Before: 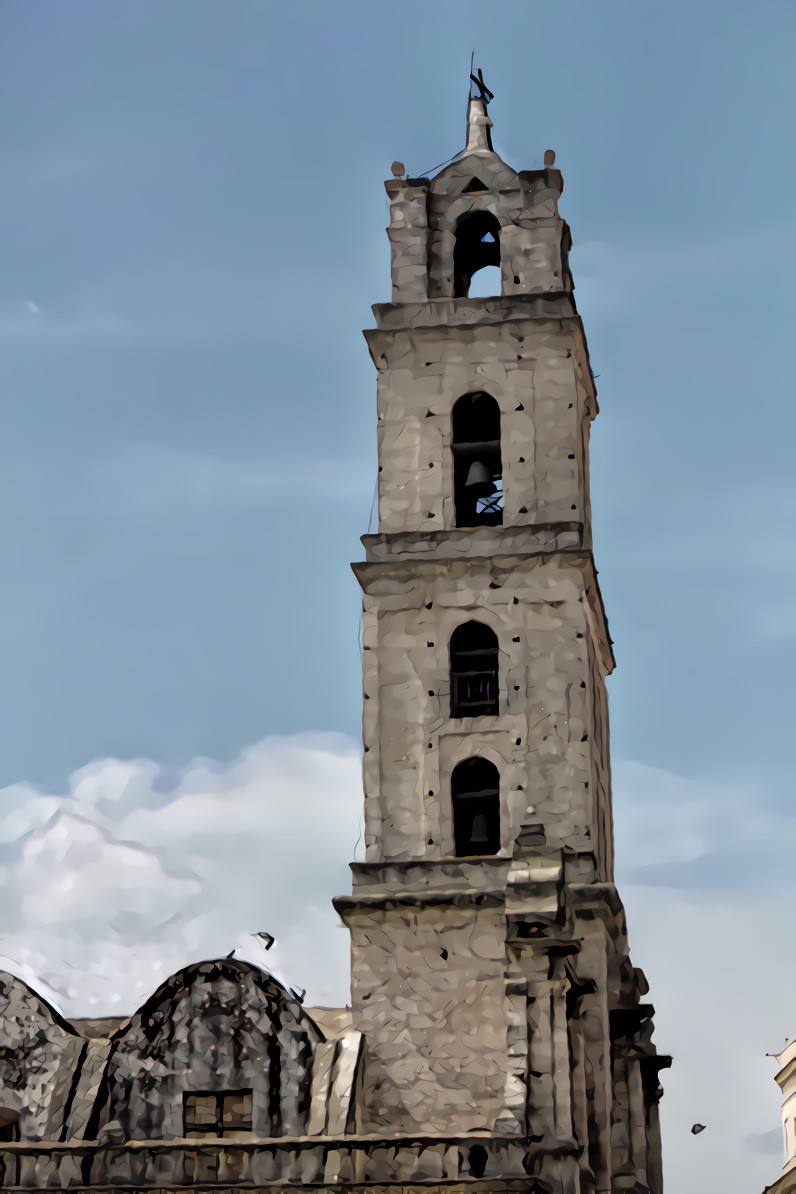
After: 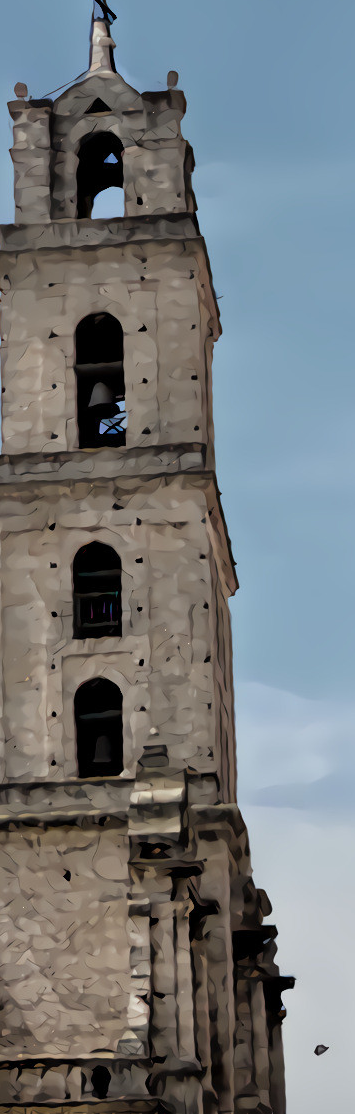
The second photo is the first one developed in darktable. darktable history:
crop: left 47.368%, top 6.658%, right 7.944%
